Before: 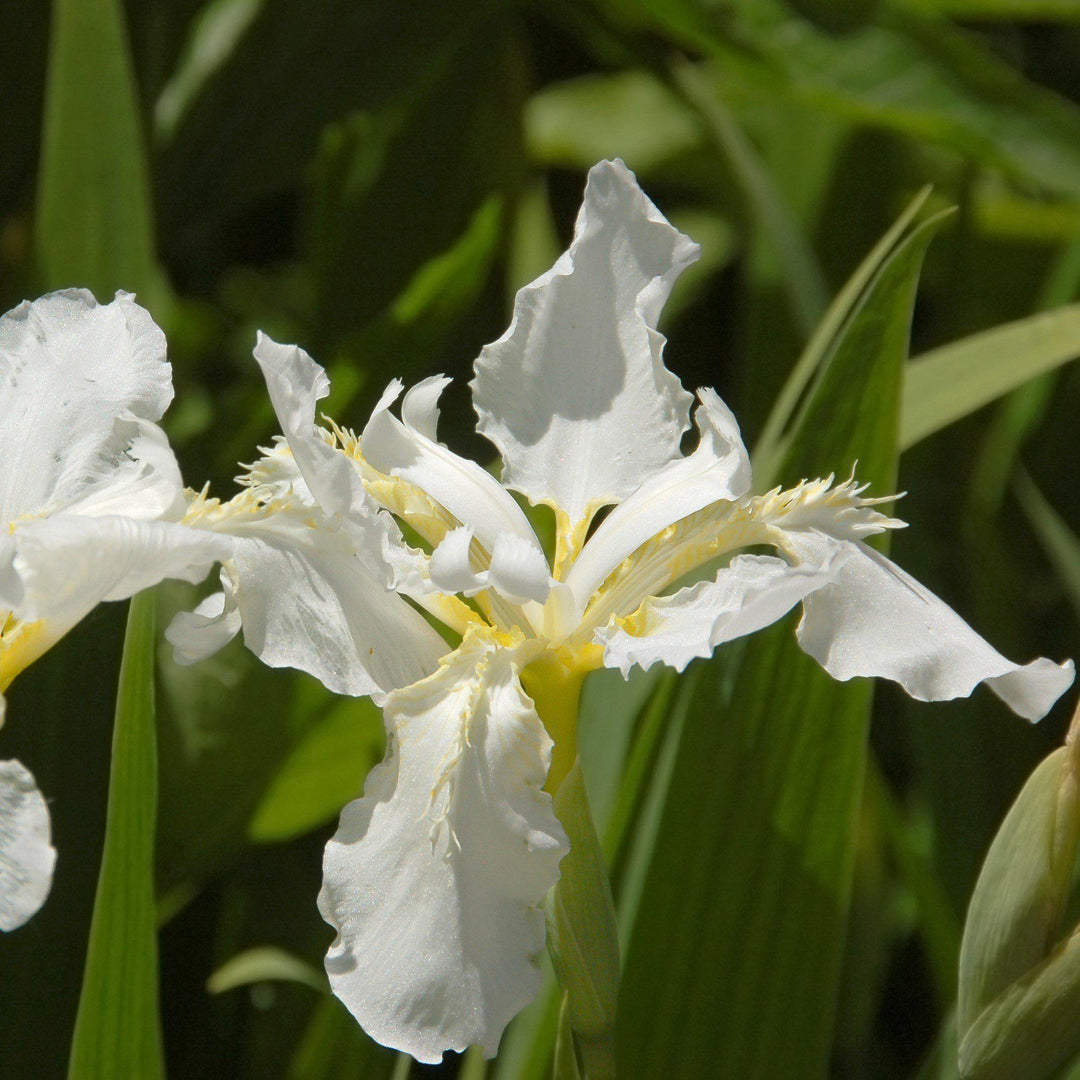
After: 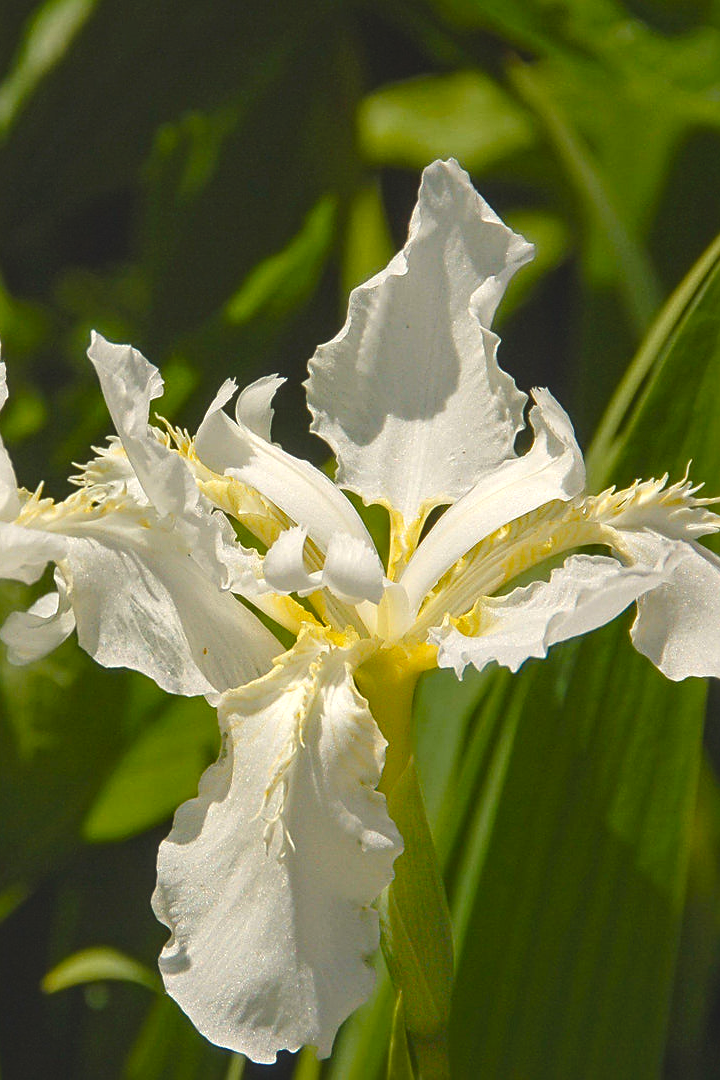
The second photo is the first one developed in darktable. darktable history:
crop and rotate: left 15.446%, right 17.836%
sharpen: on, module defaults
color balance rgb: shadows lift › chroma 3%, shadows lift › hue 280.8°, power › hue 330°, highlights gain › chroma 3%, highlights gain › hue 75.6°, global offset › luminance 1.5%, perceptual saturation grading › global saturation 20%, perceptual saturation grading › highlights -25%, perceptual saturation grading › shadows 50%, global vibrance 30%
local contrast: detail 130%
